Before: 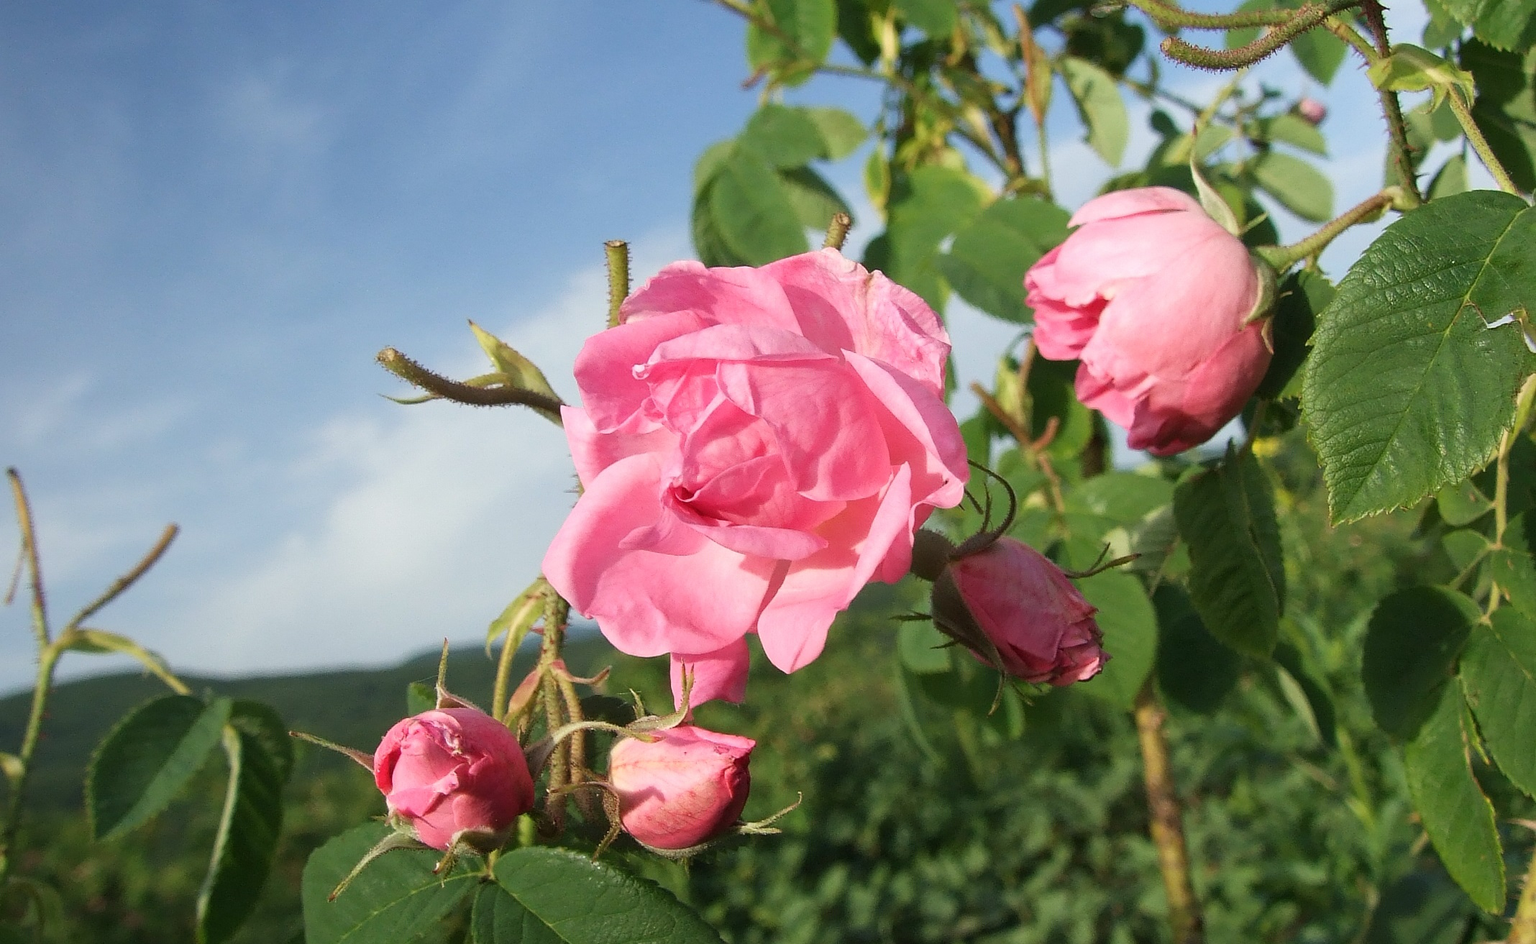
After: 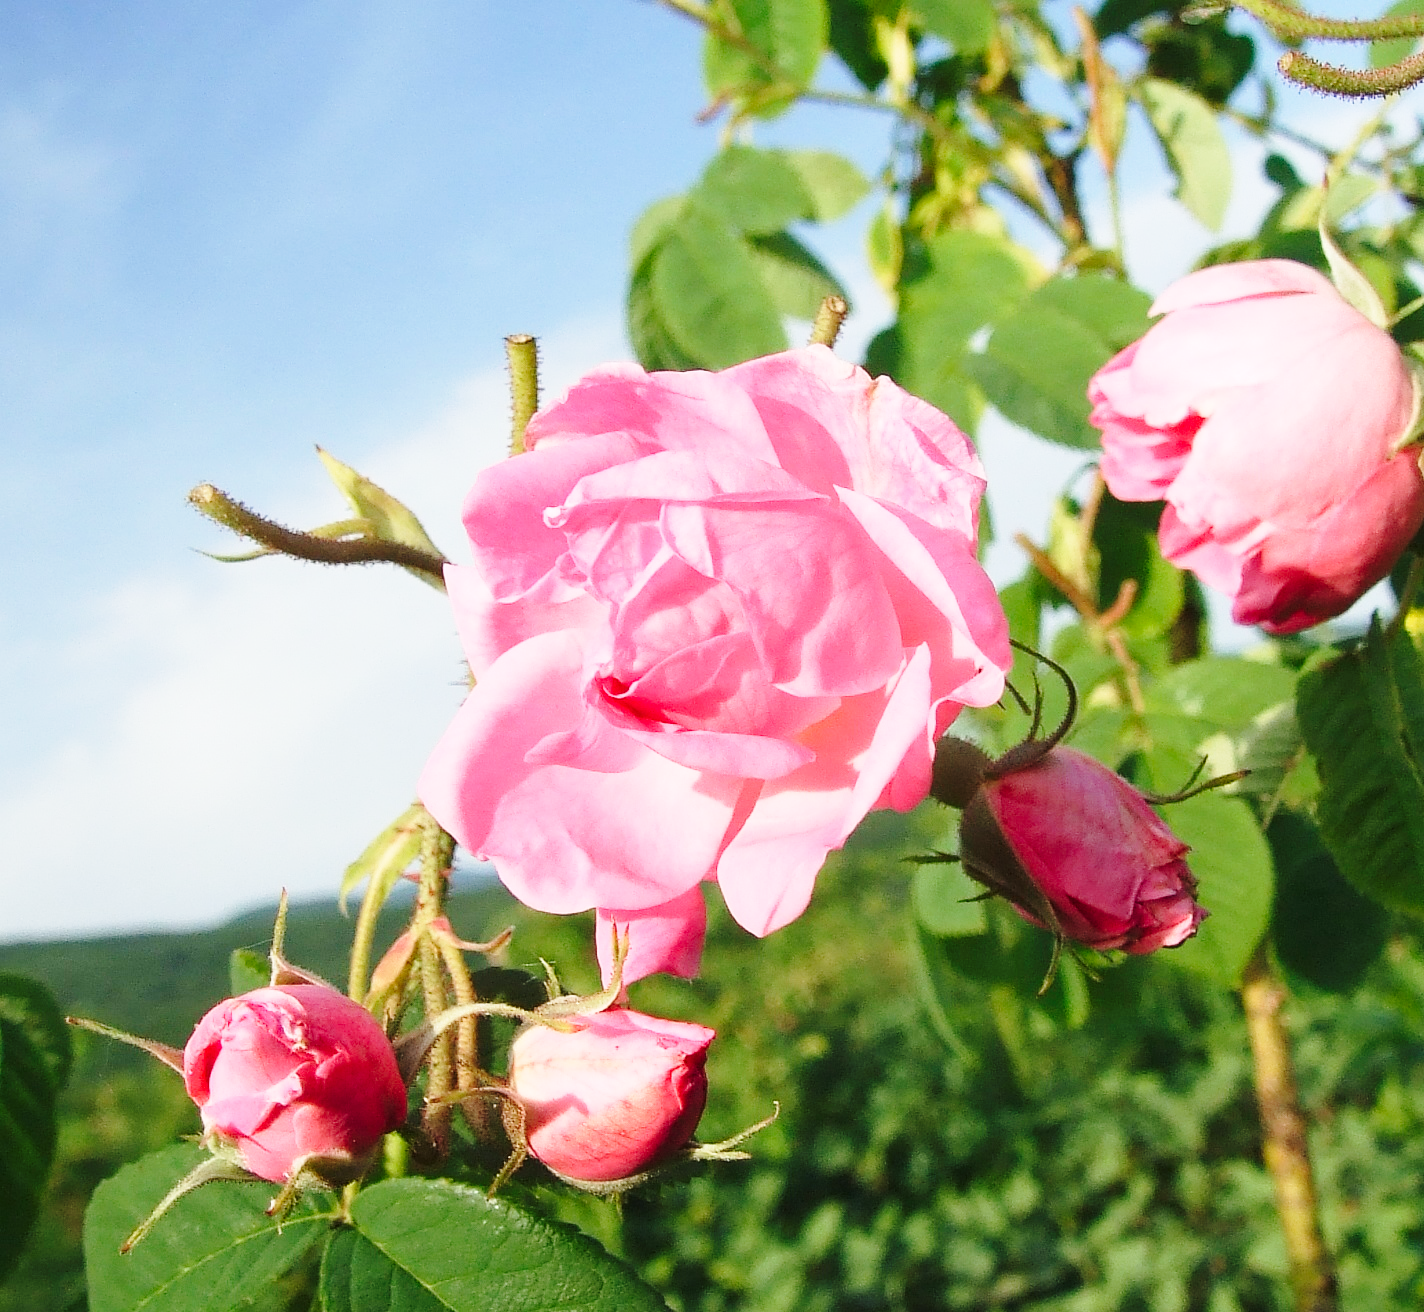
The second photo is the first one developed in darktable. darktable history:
crop and rotate: left 15.754%, right 17.579%
base curve: curves: ch0 [(0, 0) (0.028, 0.03) (0.121, 0.232) (0.46, 0.748) (0.859, 0.968) (1, 1)], preserve colors none
levels: levels [0, 0.478, 1]
